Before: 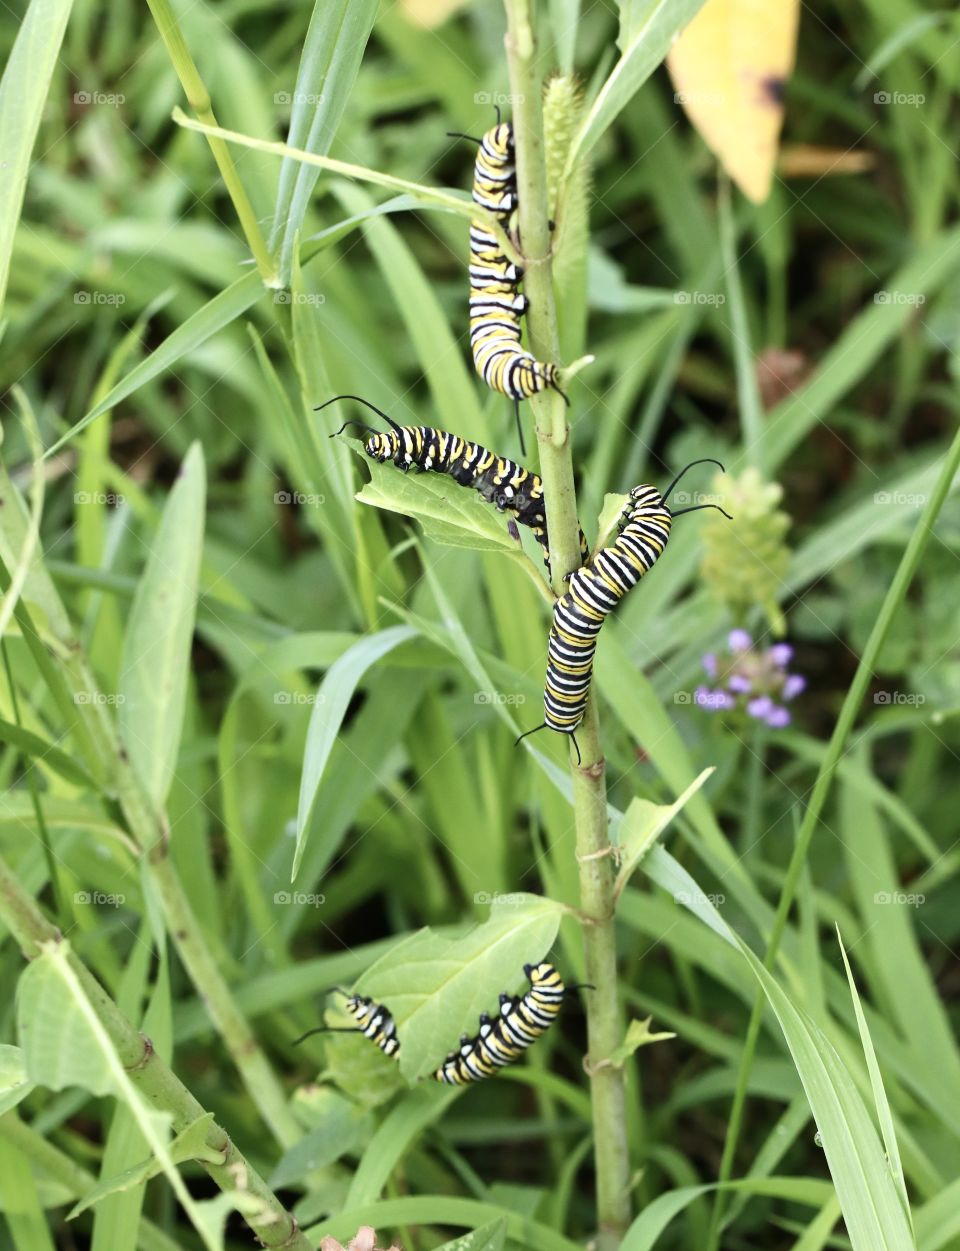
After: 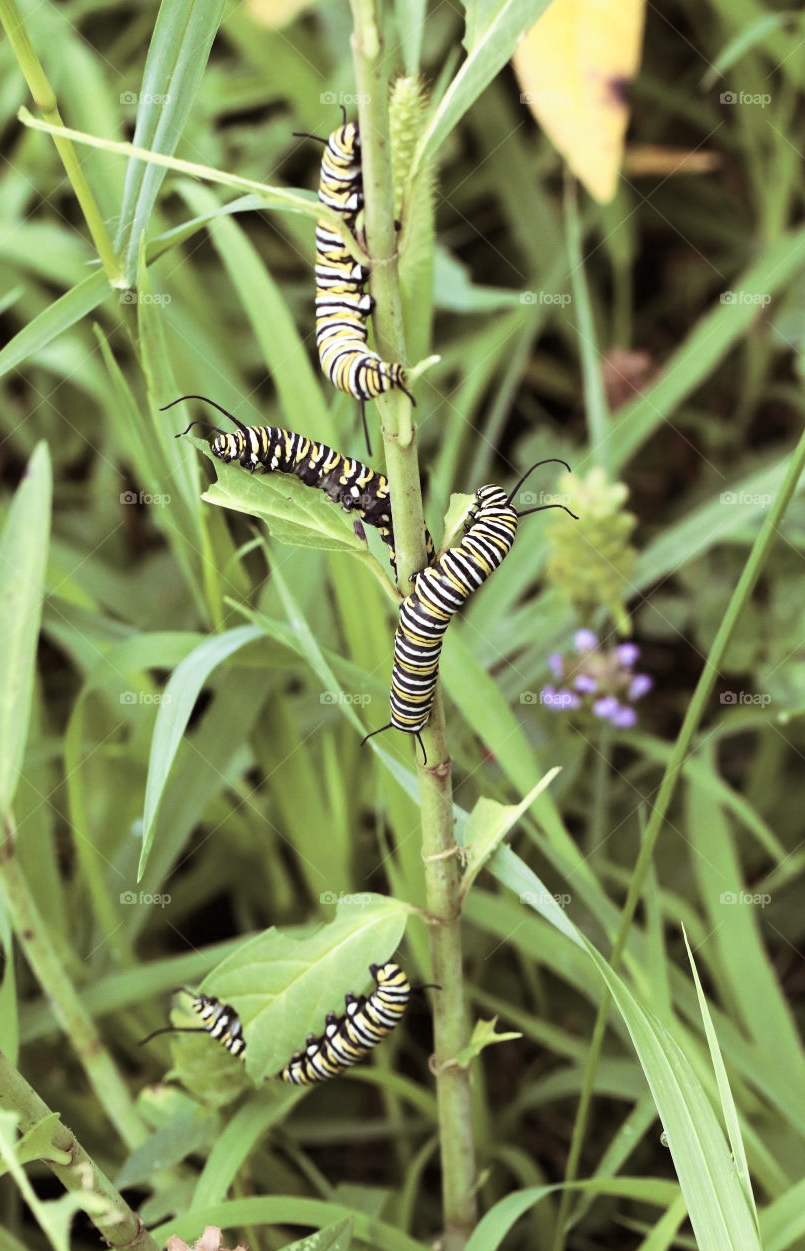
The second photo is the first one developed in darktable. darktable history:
crop: left 16.145%
split-toning: shadows › saturation 0.24, highlights › hue 54°, highlights › saturation 0.24
color balance rgb: perceptual saturation grading › global saturation 20%, perceptual saturation grading › highlights -25%, perceptual saturation grading › shadows 50%
